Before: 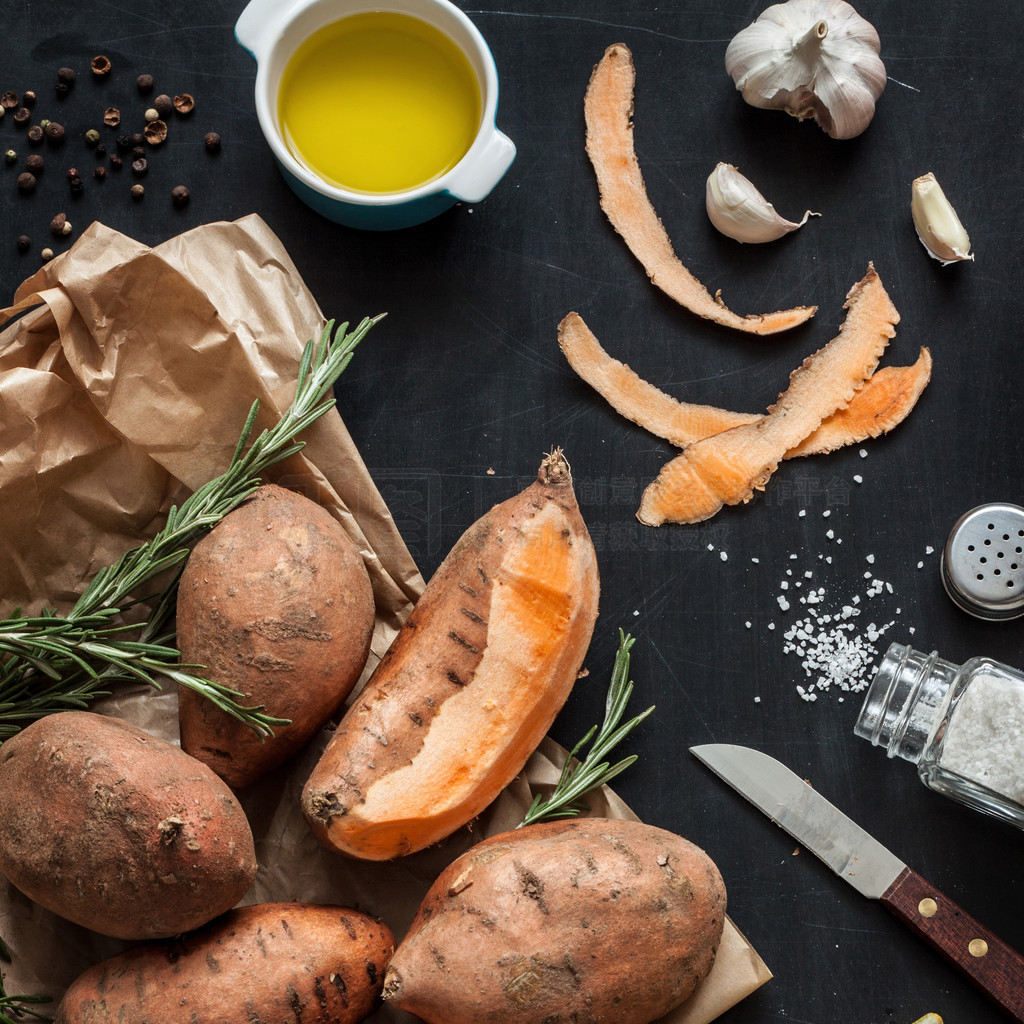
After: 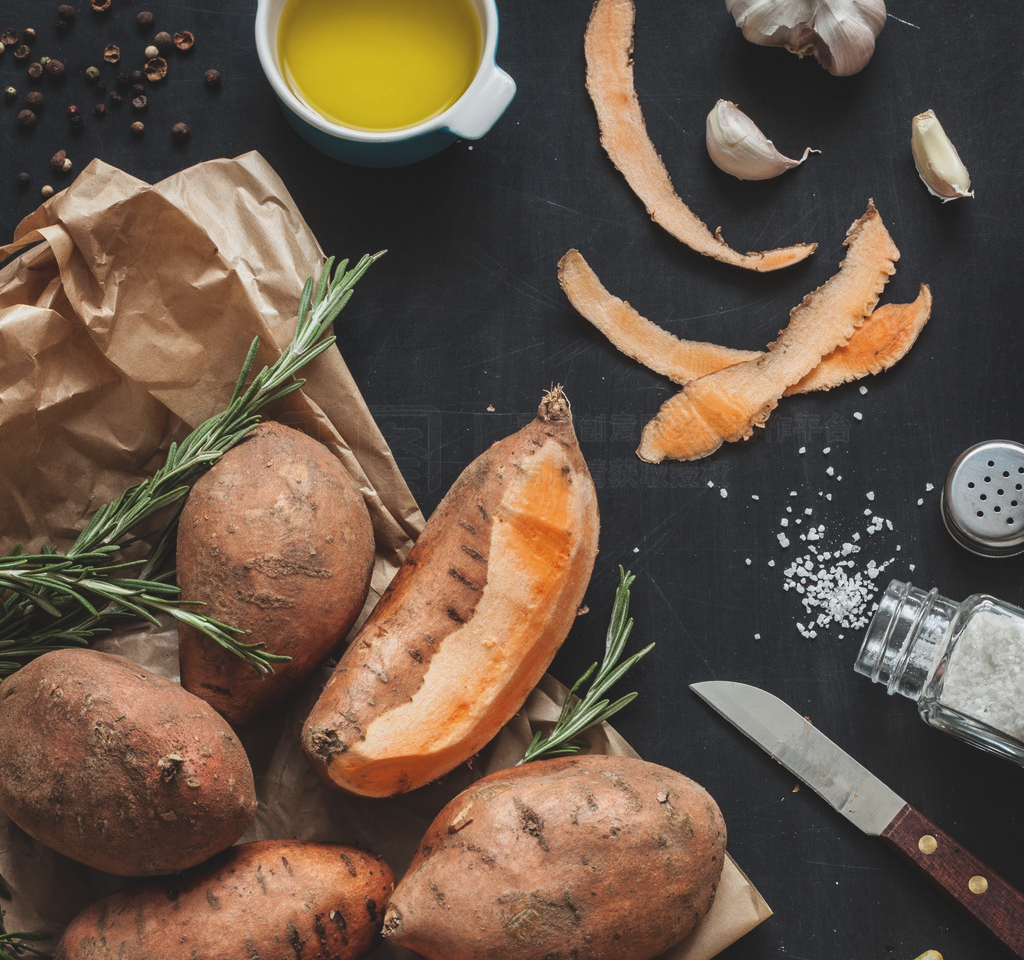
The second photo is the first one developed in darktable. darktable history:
crop and rotate: top 6.25%
exposure: black level correction -0.014, exposure -0.193 EV, compensate highlight preservation false
